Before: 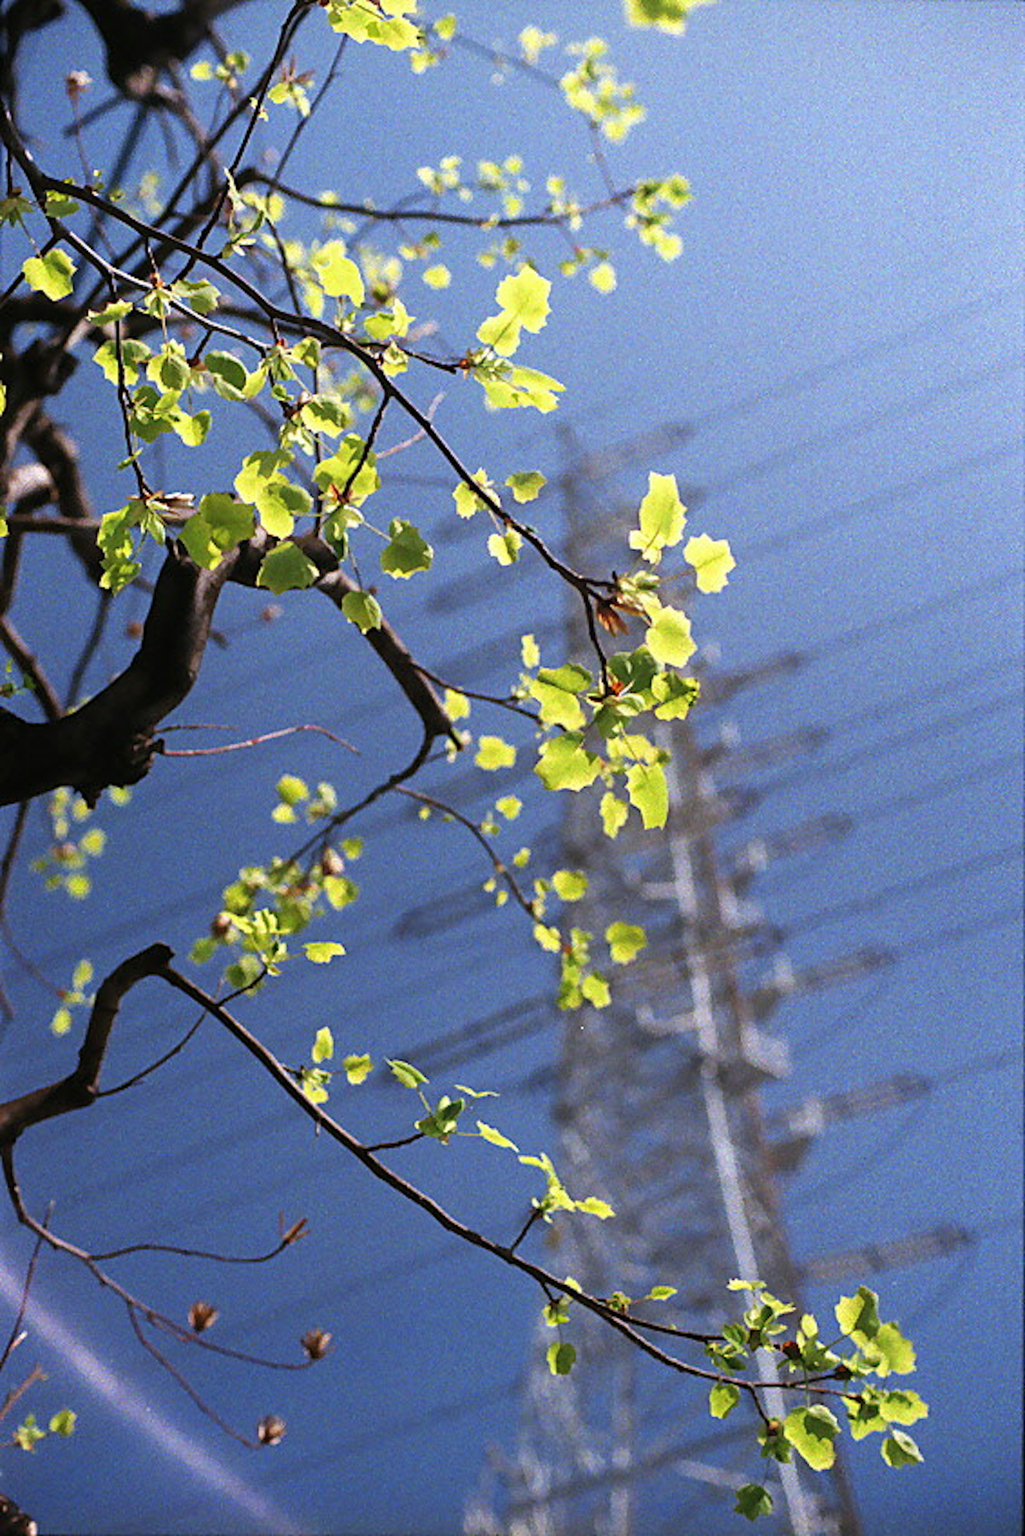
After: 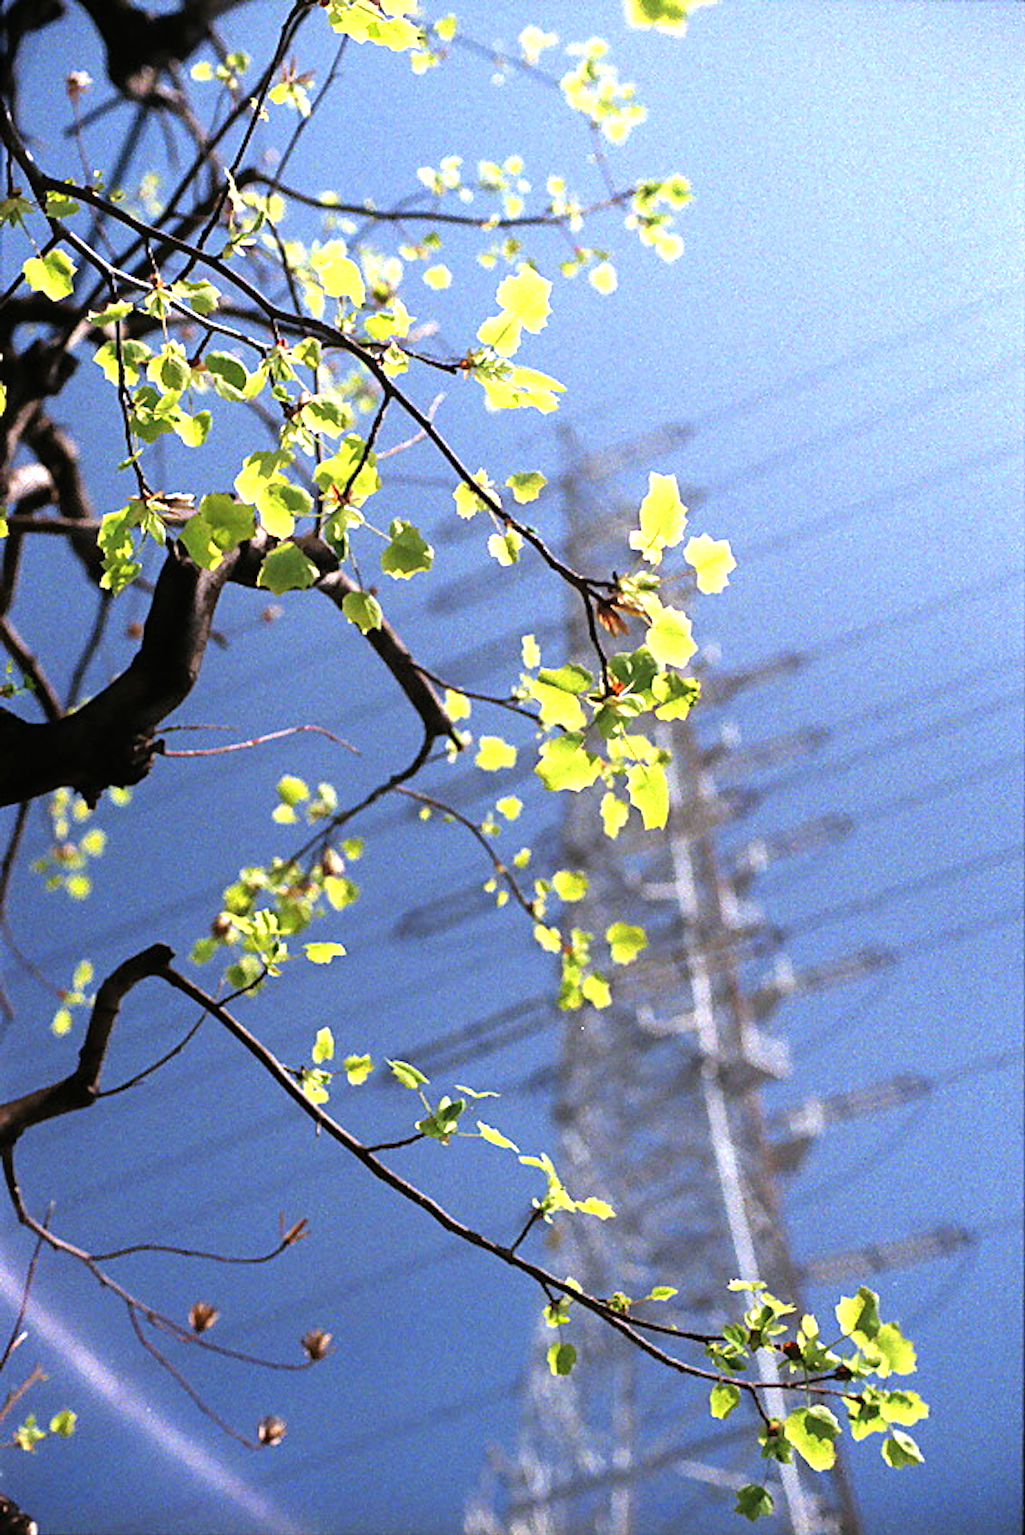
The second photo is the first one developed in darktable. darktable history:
tone equalizer: -8 EV -0.737 EV, -7 EV -0.678 EV, -6 EV -0.581 EV, -5 EV -0.38 EV, -3 EV 0.386 EV, -2 EV 0.6 EV, -1 EV 0.682 EV, +0 EV 0.728 EV
